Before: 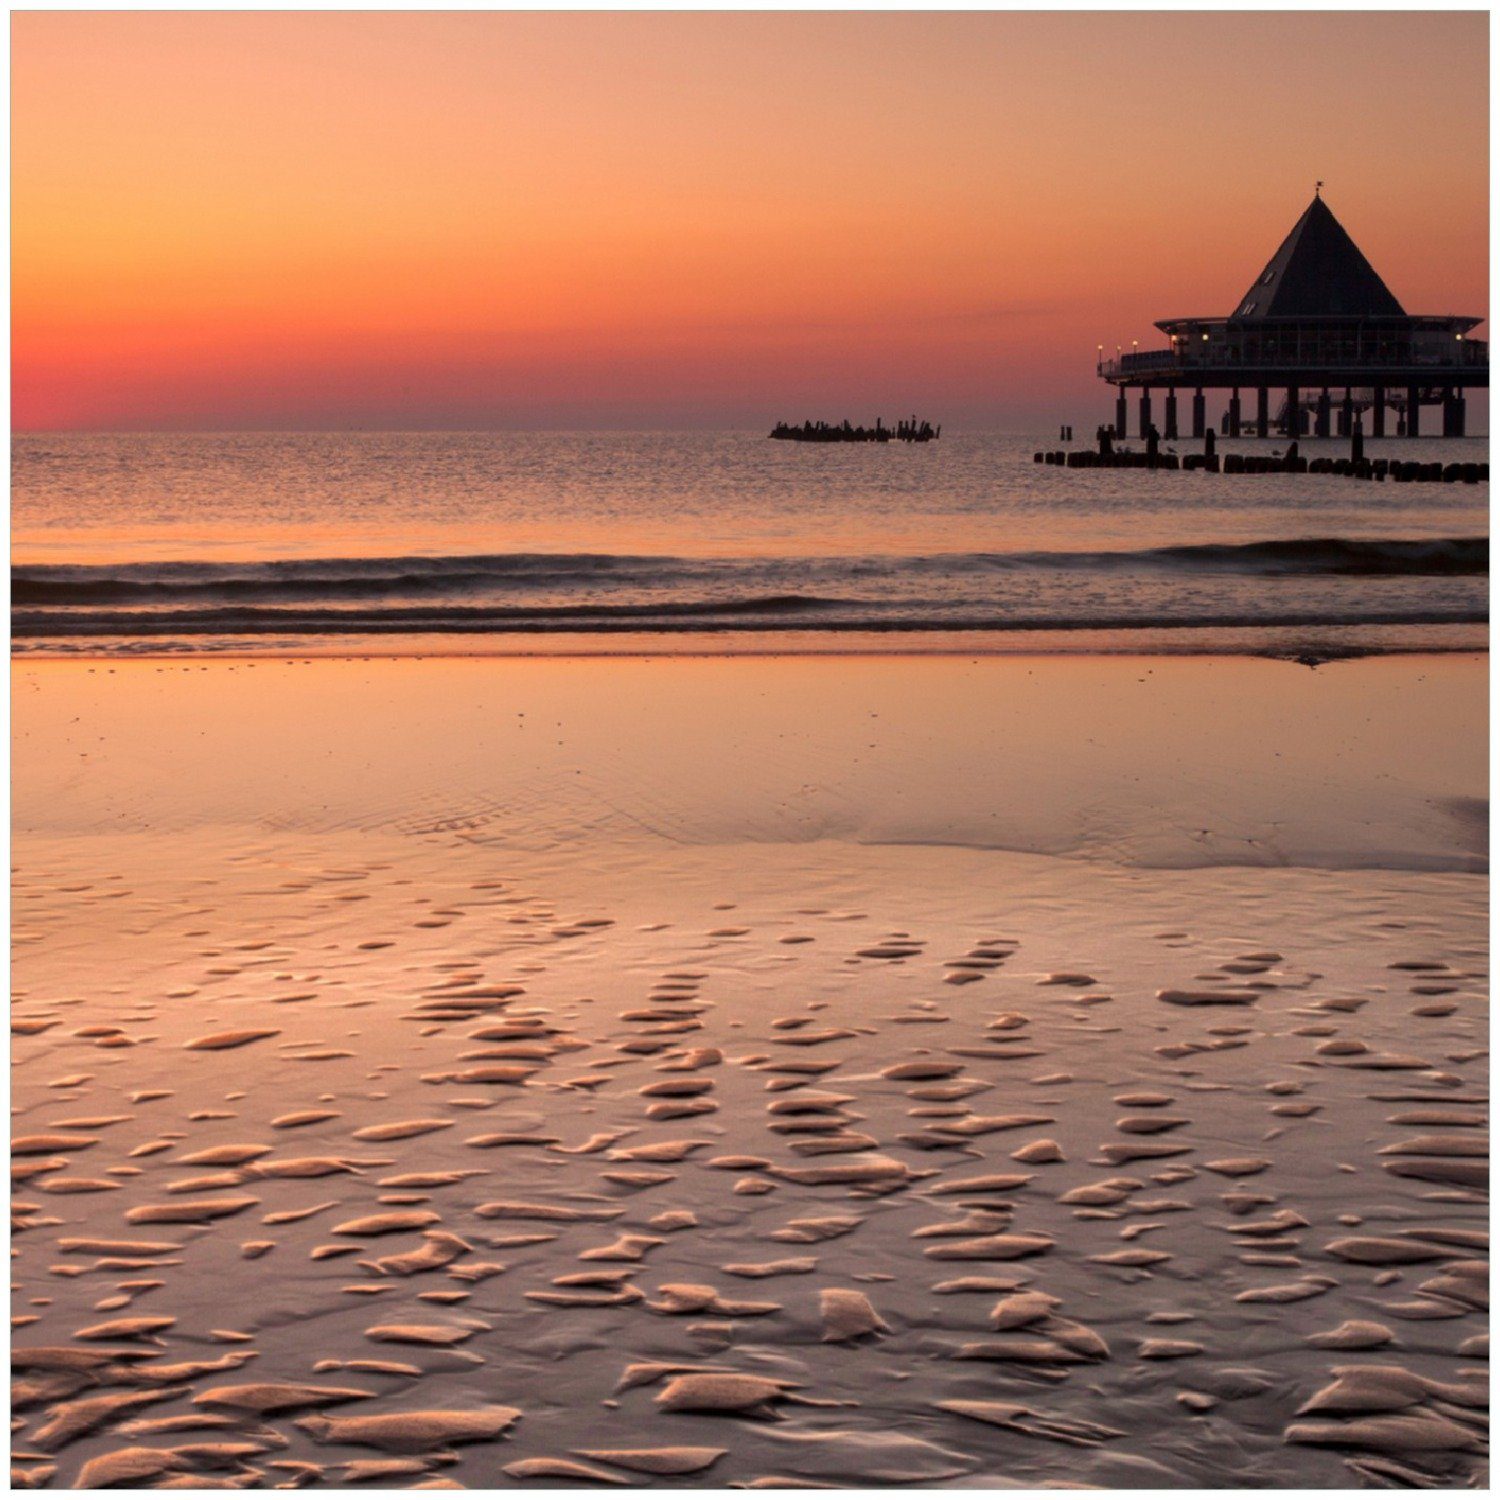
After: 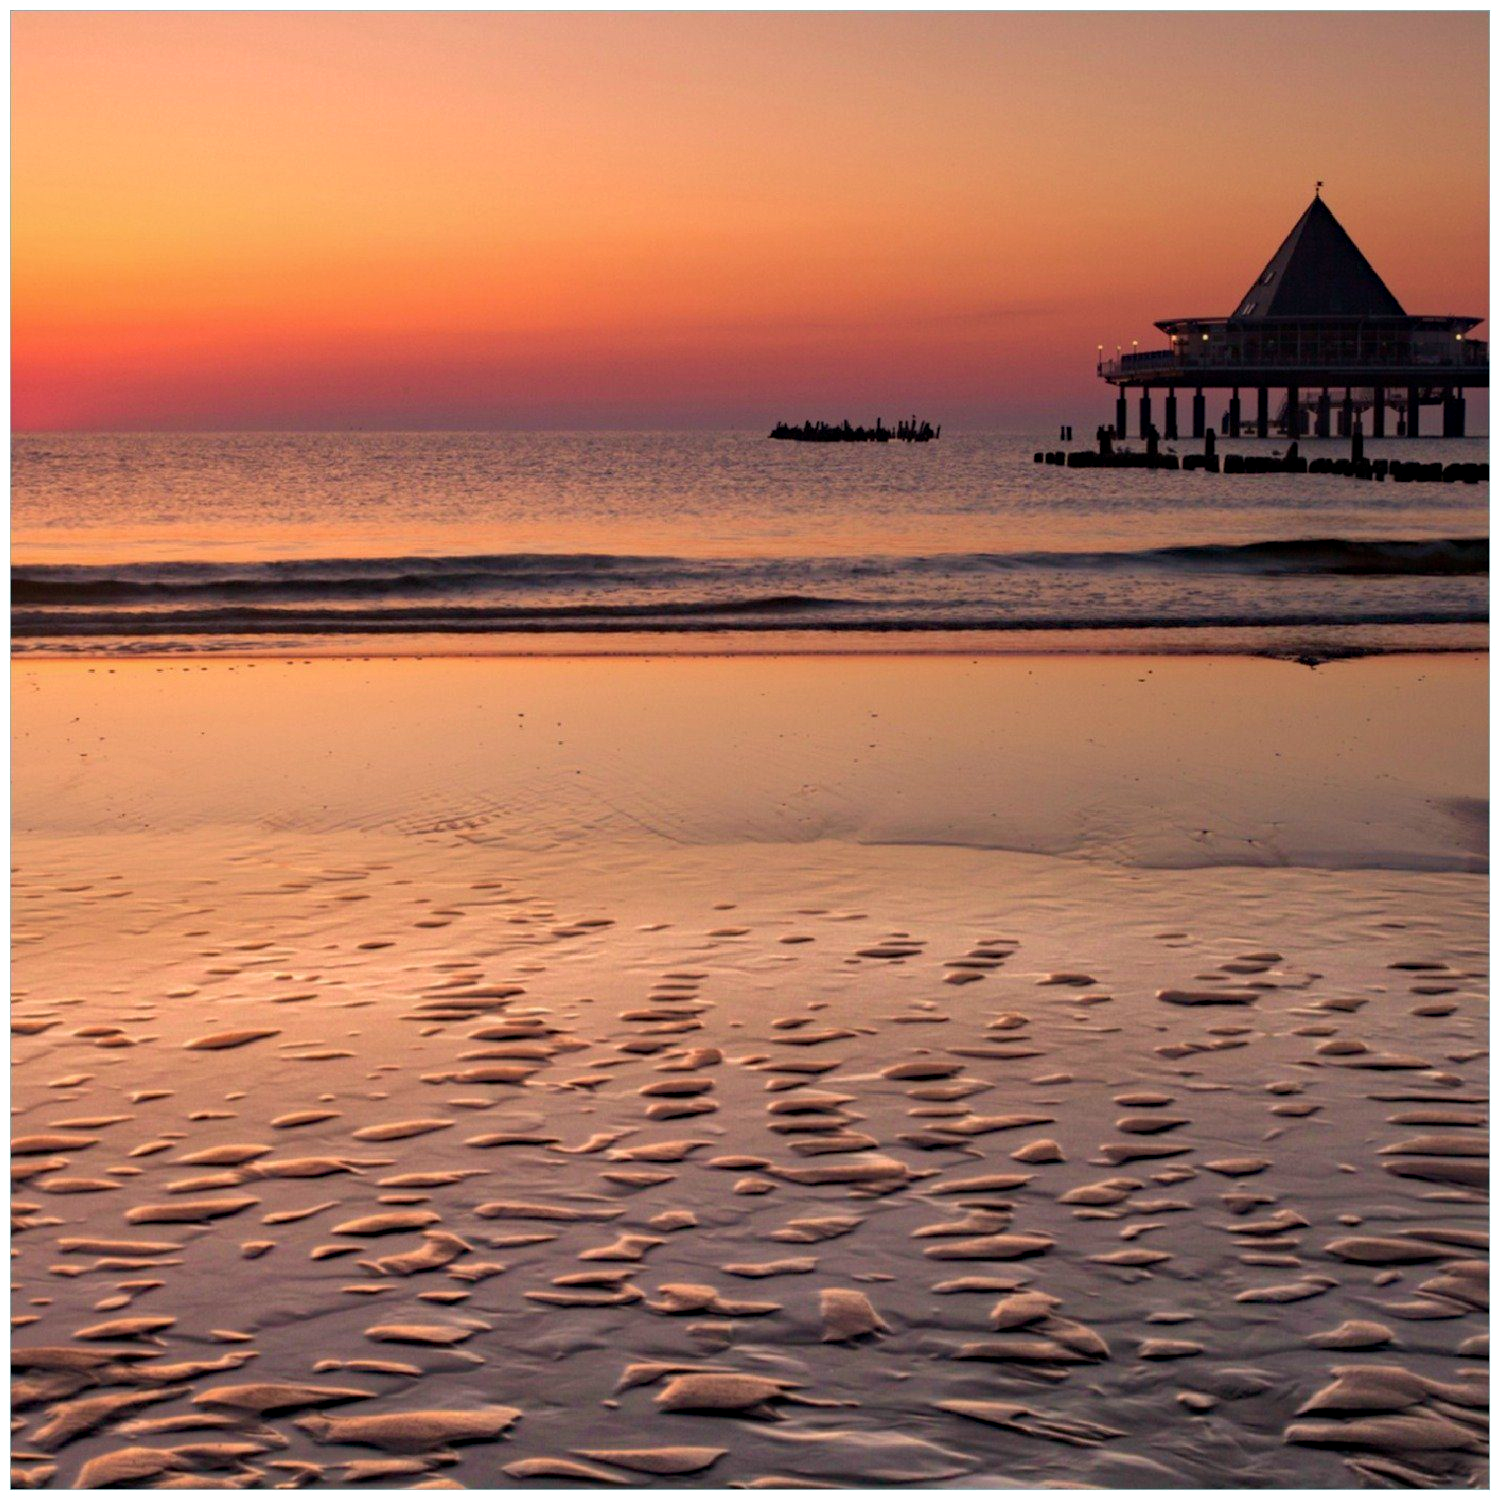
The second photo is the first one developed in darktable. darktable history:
velvia: on, module defaults
haze removal: compatibility mode true, adaptive false
white balance: red 0.988, blue 1.017
